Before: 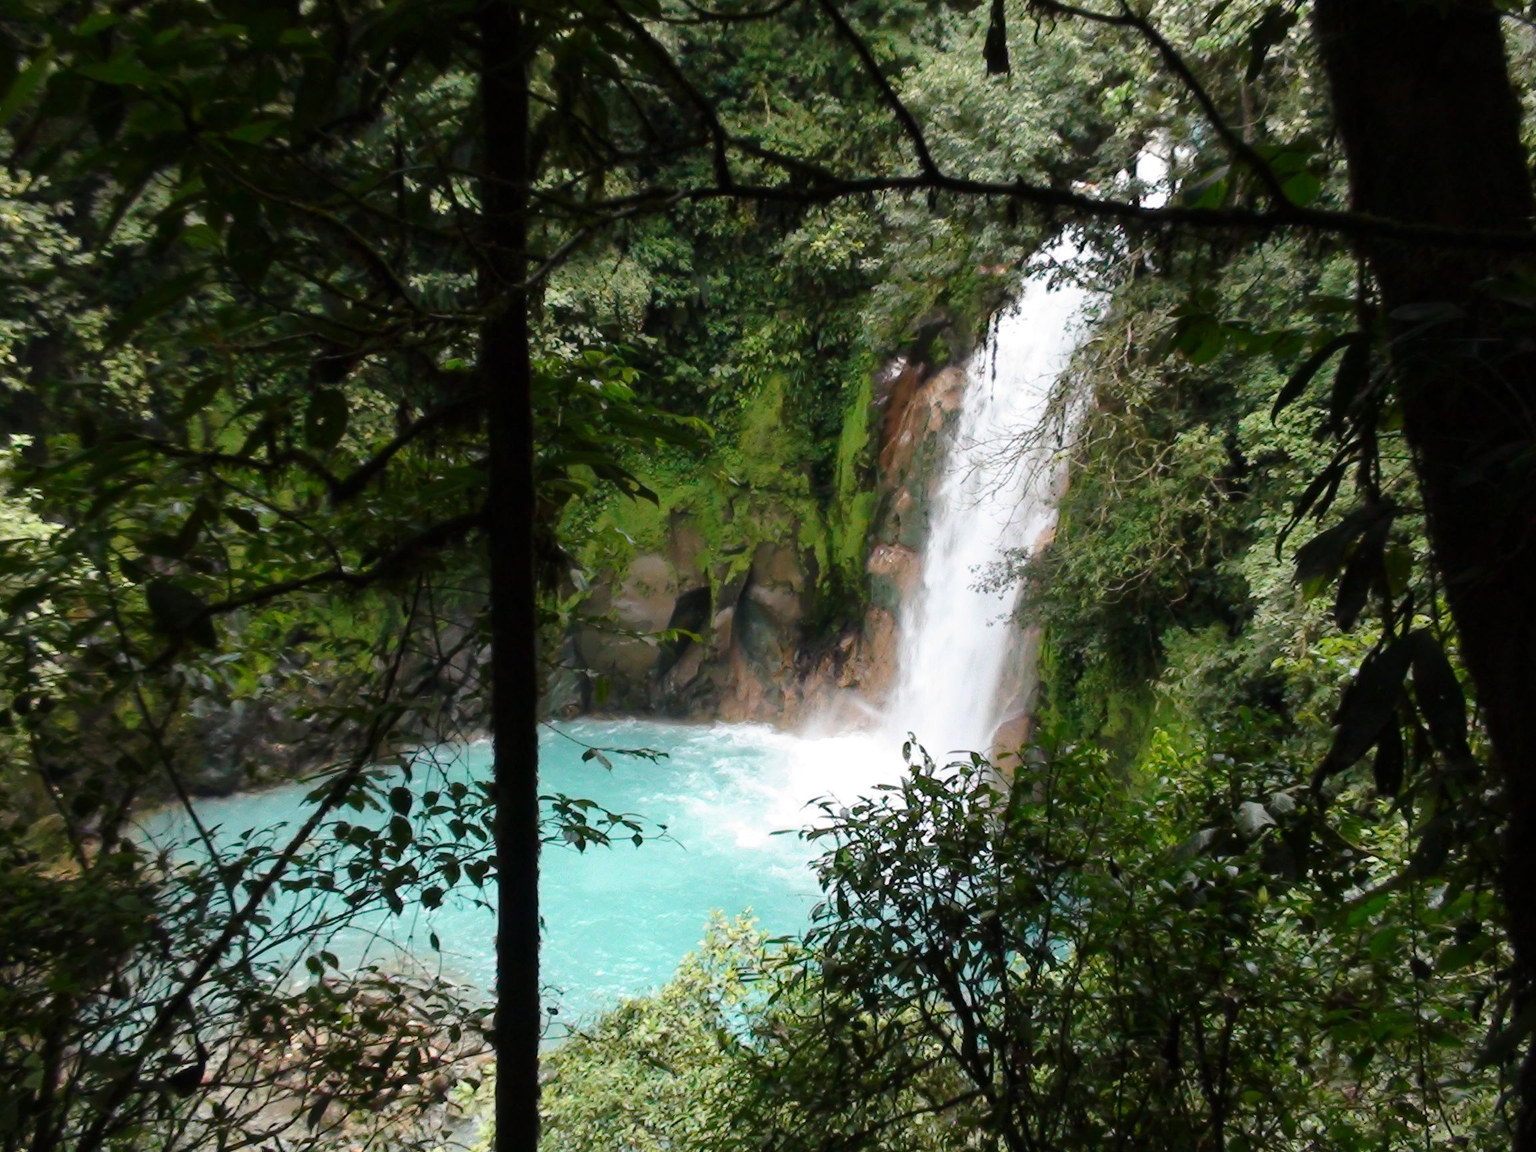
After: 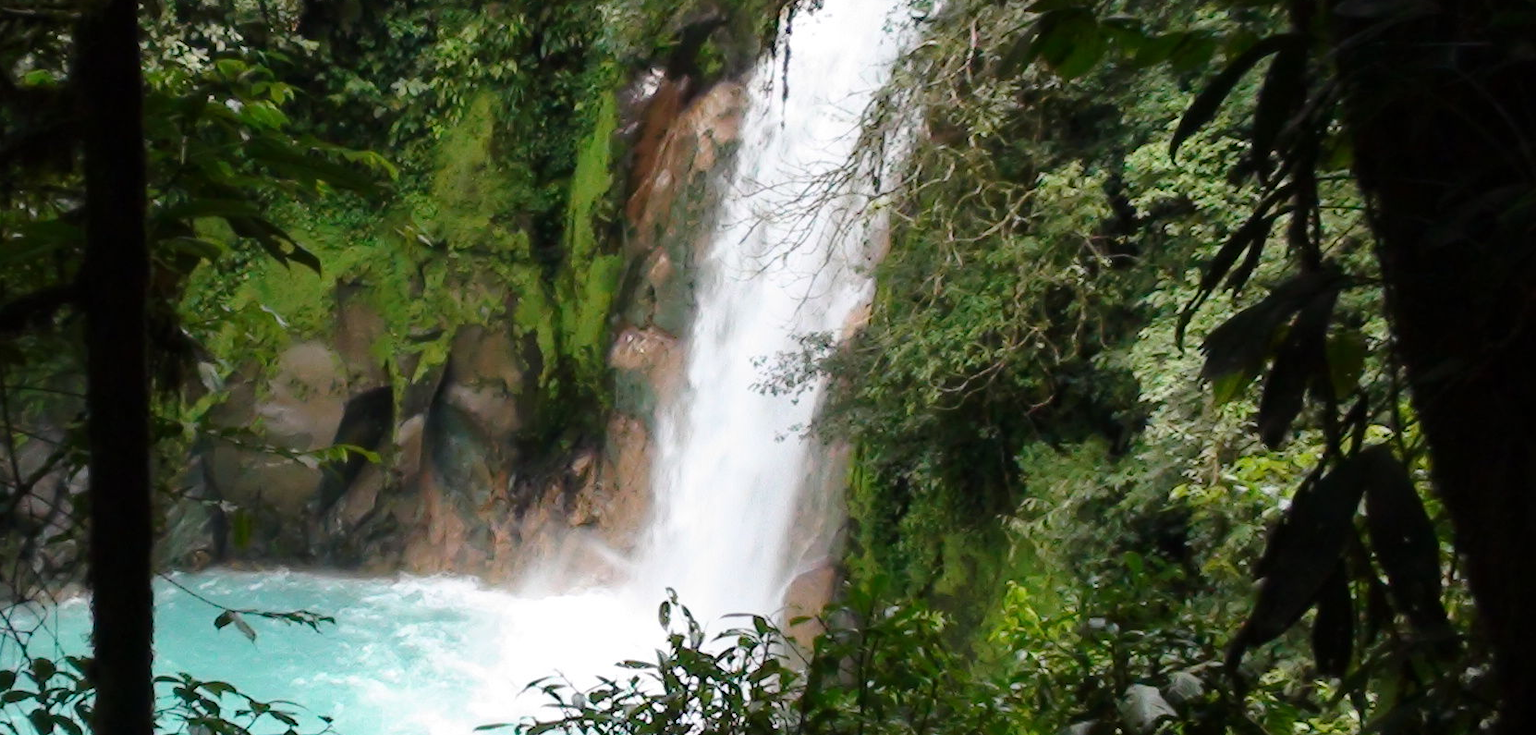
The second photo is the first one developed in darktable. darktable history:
crop and rotate: left 27.847%, top 26.757%, bottom 27.141%
